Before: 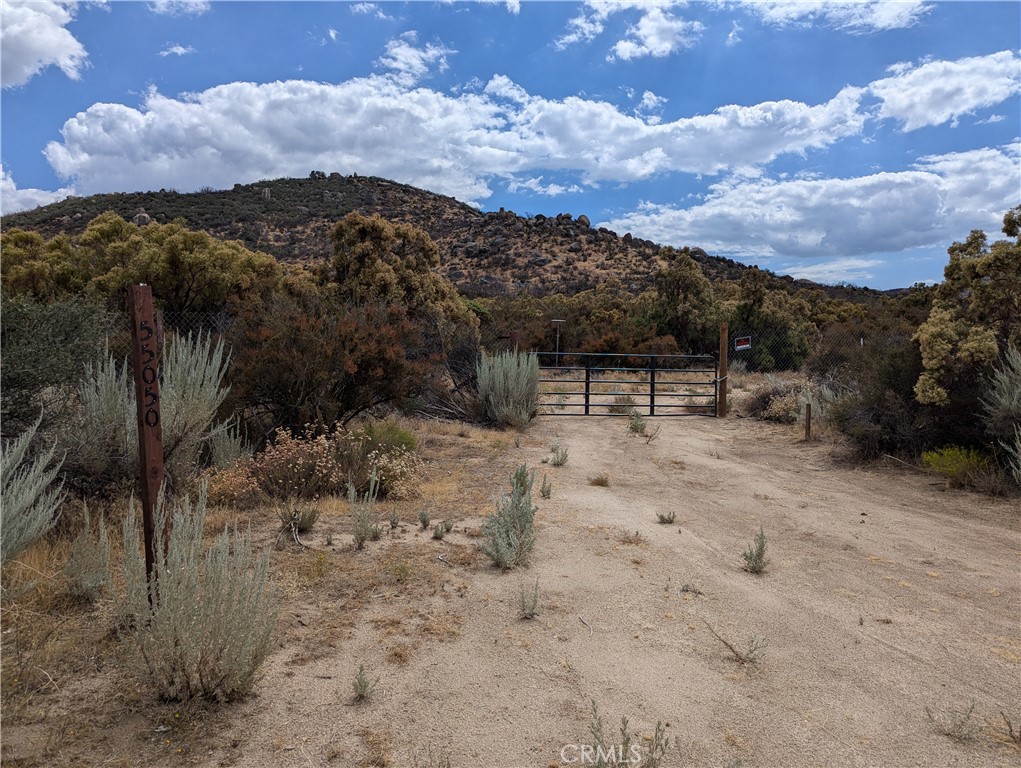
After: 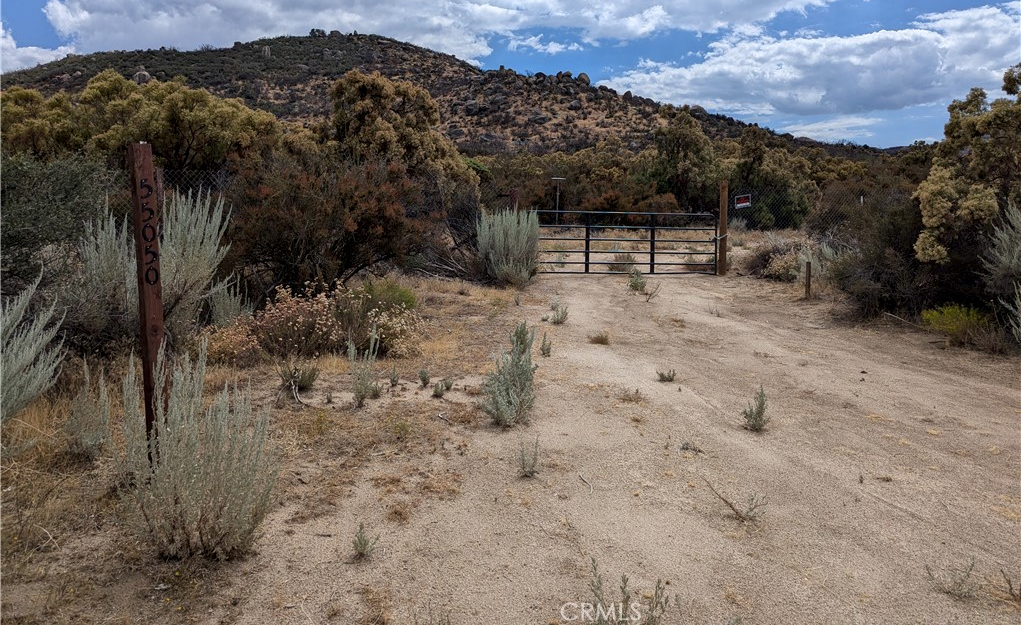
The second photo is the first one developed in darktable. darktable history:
local contrast: mode bilateral grid, contrast 20, coarseness 50, detail 120%, midtone range 0.2
crop and rotate: top 18.507%
